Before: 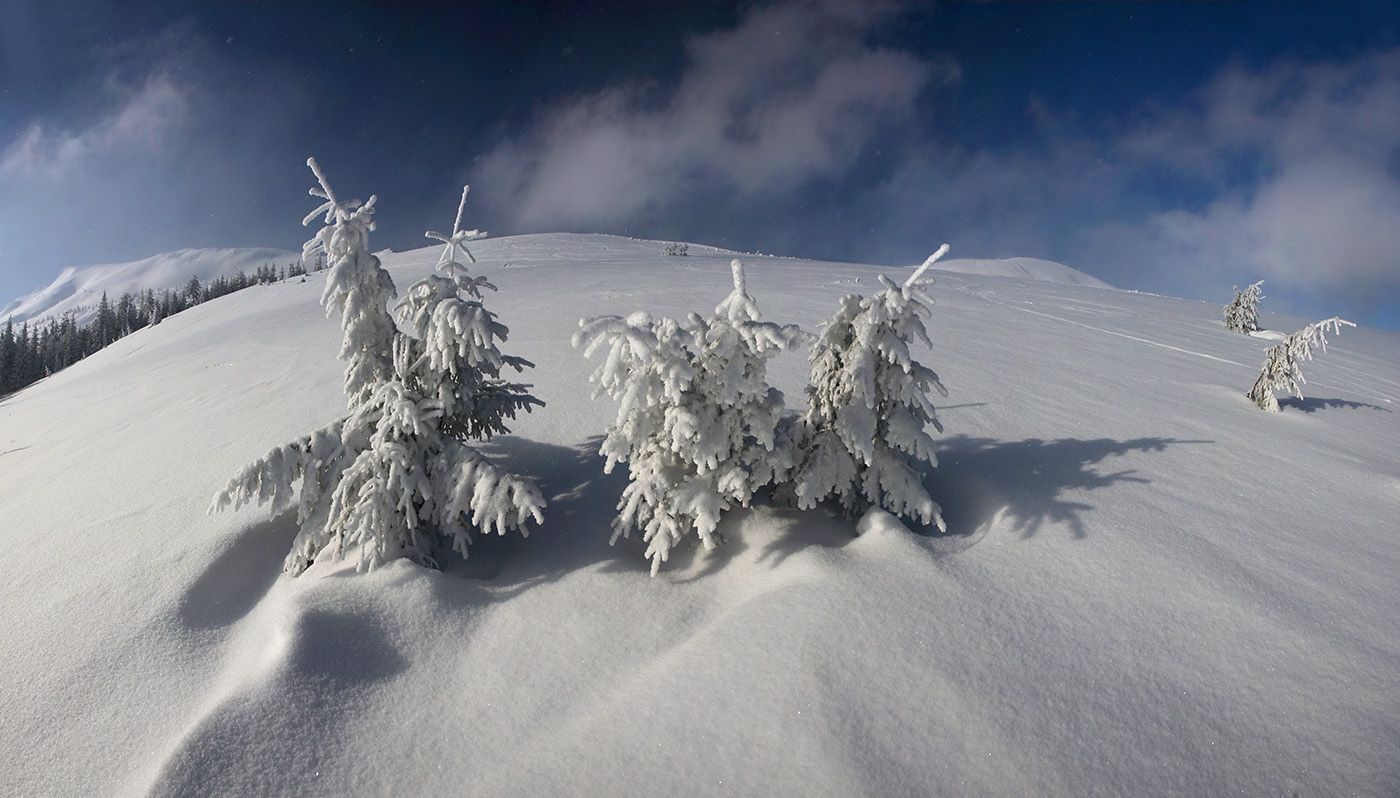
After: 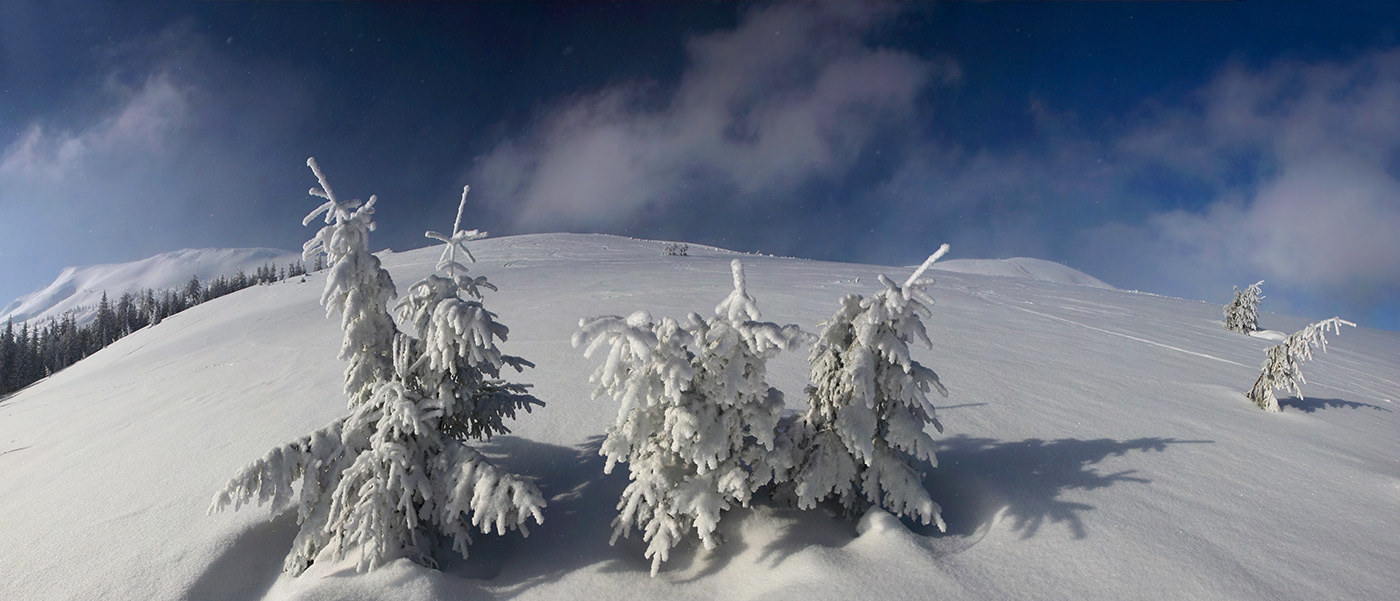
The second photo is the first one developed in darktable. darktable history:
contrast brightness saturation: contrast 0.045, saturation 0.073
crop: bottom 24.637%
